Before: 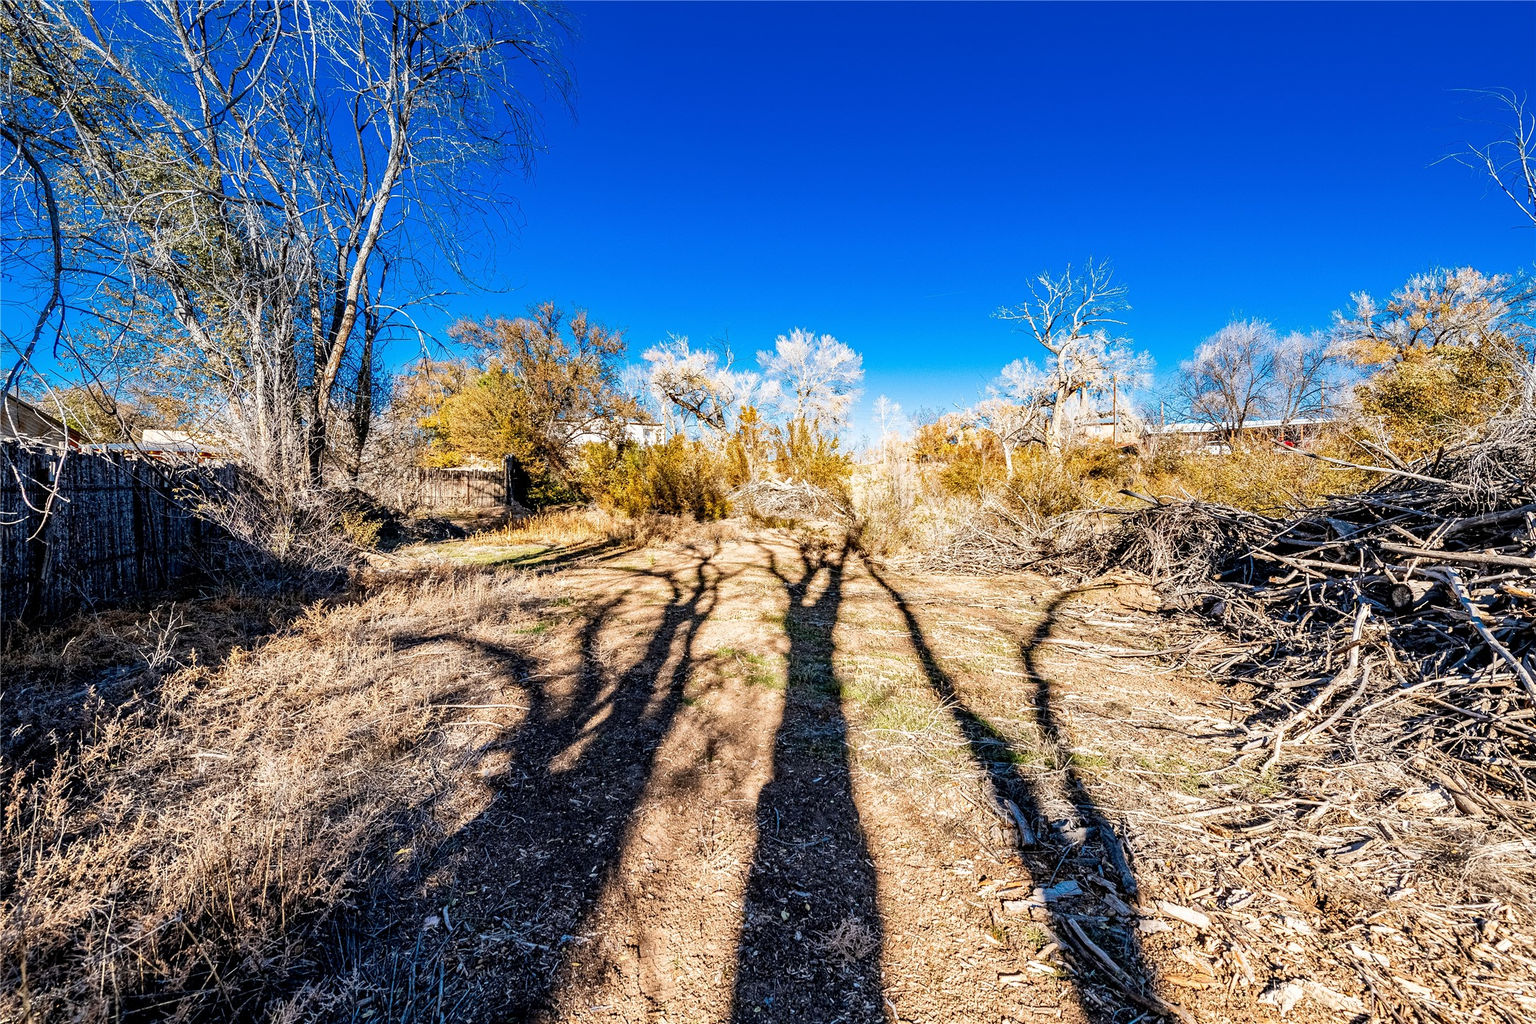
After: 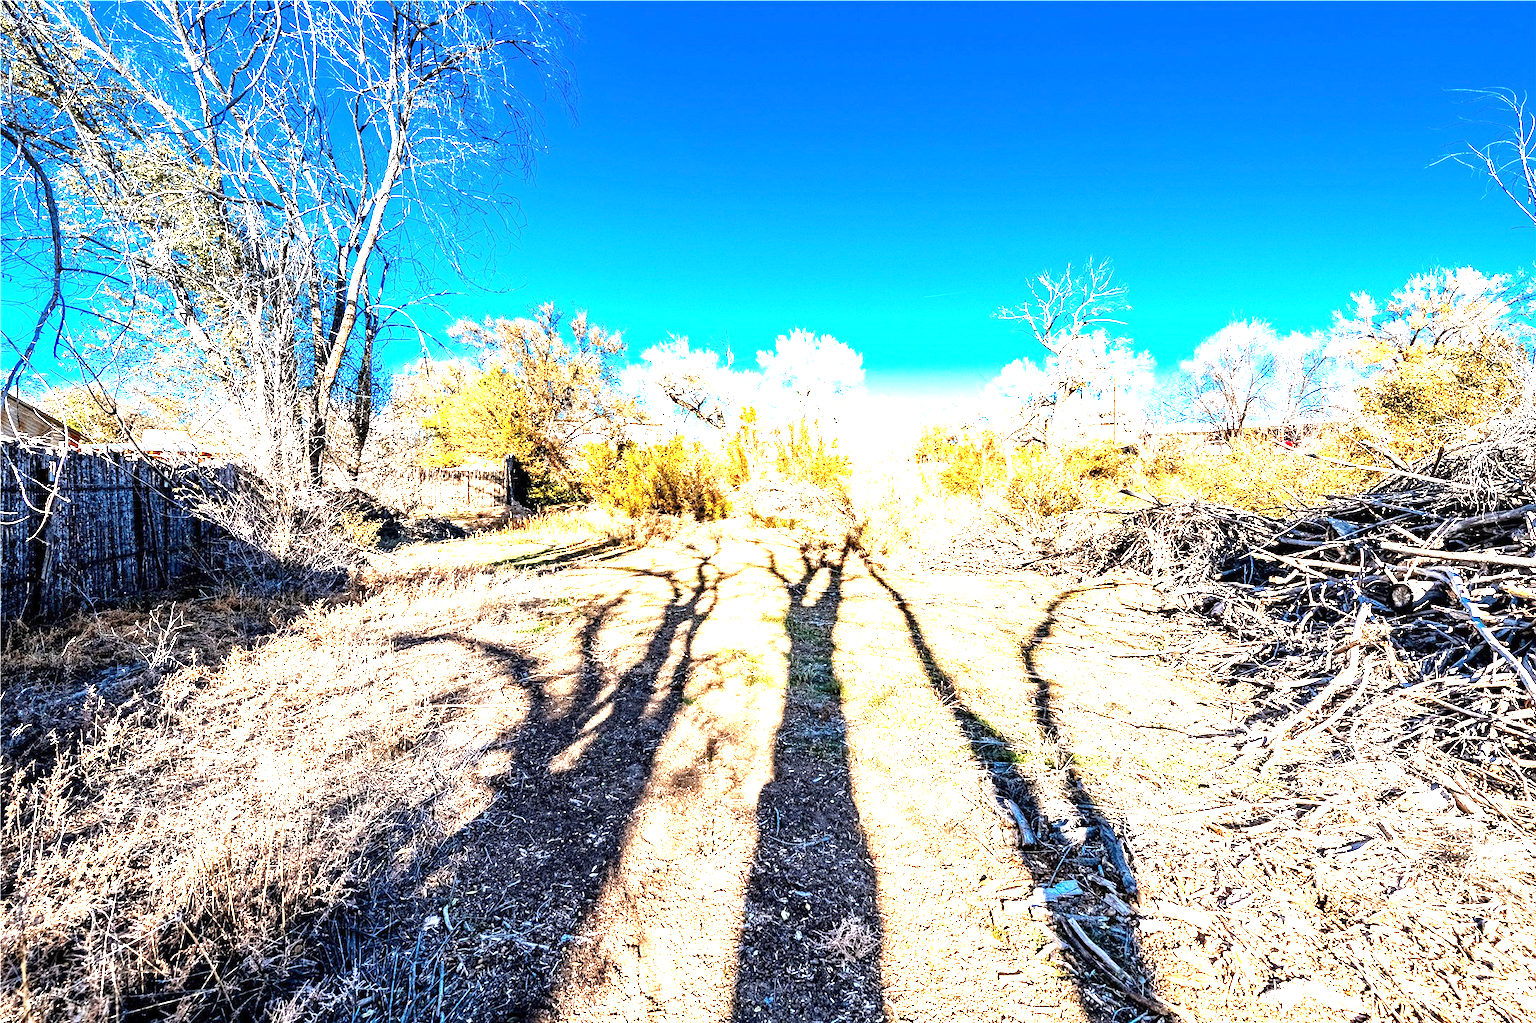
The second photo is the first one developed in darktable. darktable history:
exposure: exposure -0.043 EV, compensate exposure bias true, compensate highlight preservation false
